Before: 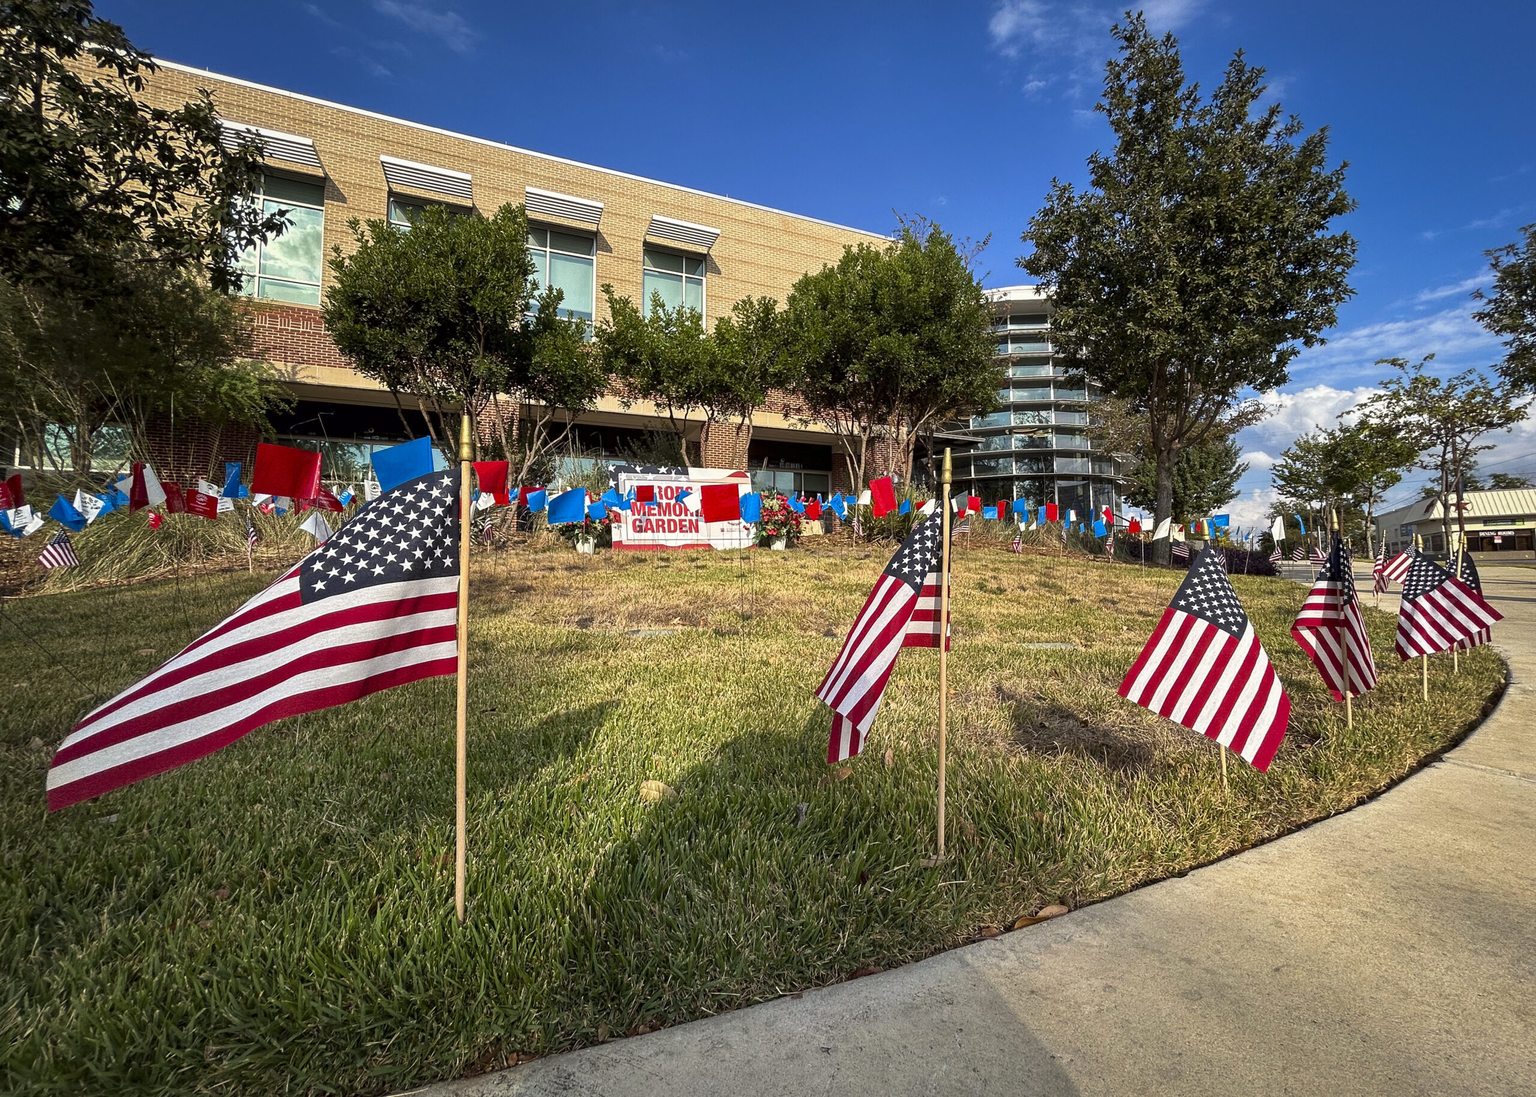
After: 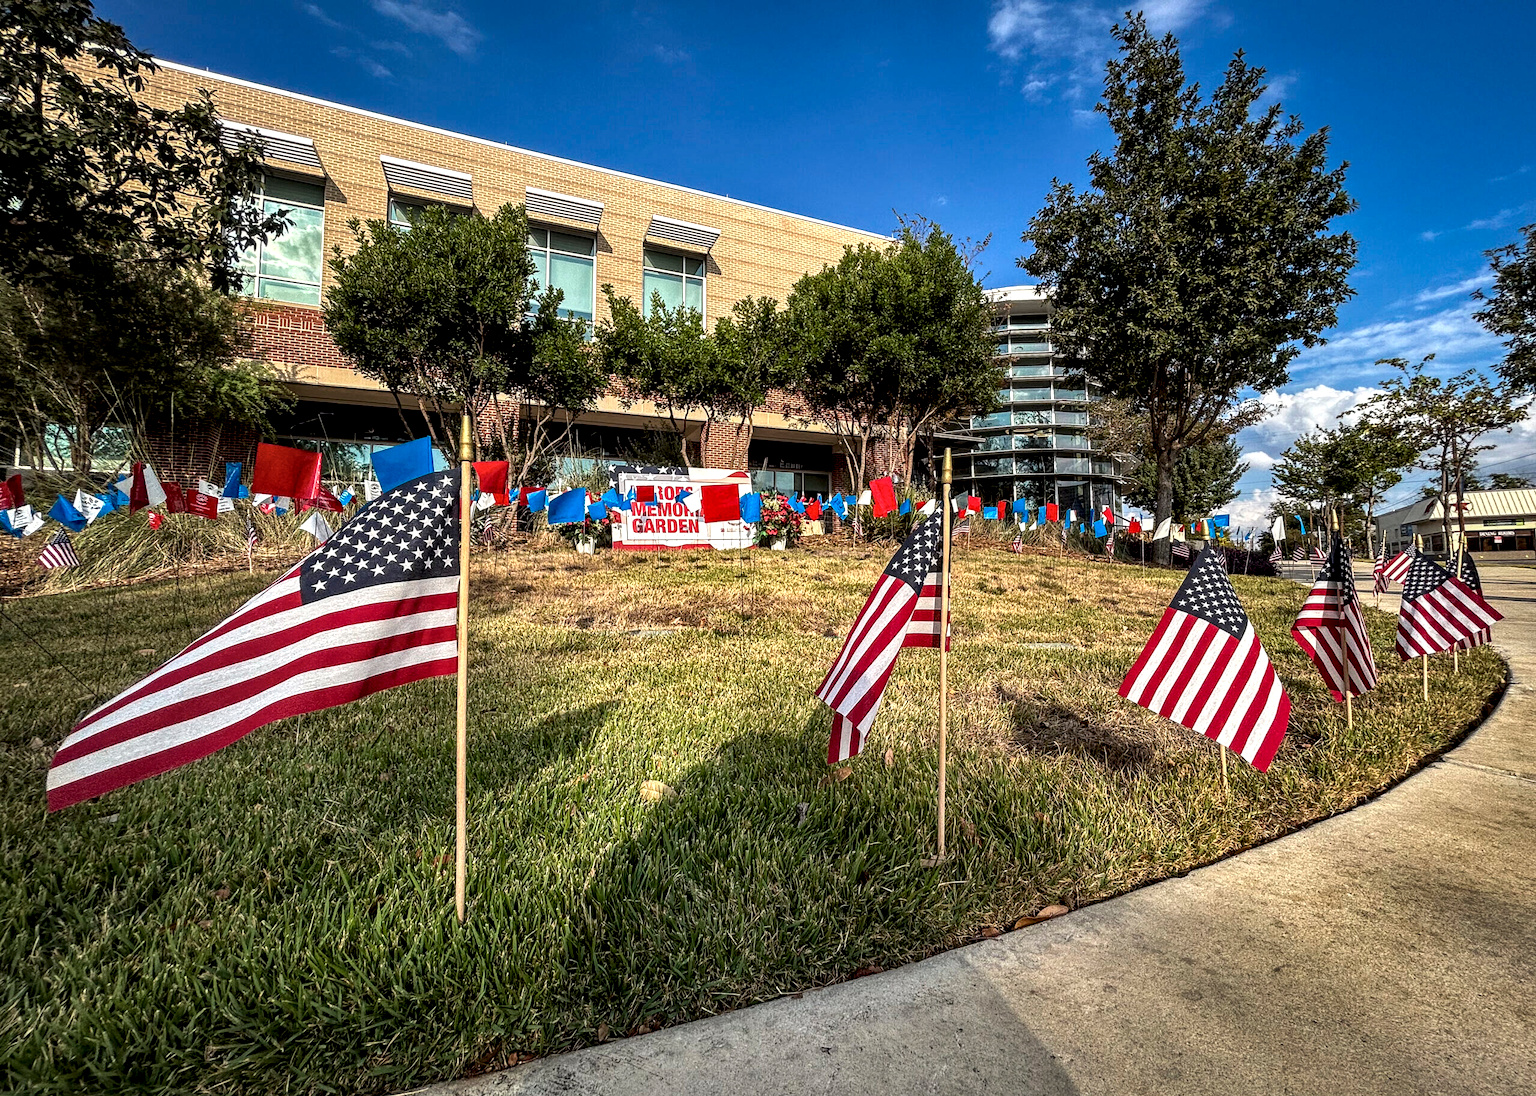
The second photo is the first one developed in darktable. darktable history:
shadows and highlights: shadows 19.13, highlights -83.41, soften with gaussian
local contrast: highlights 60%, shadows 60%, detail 160%
